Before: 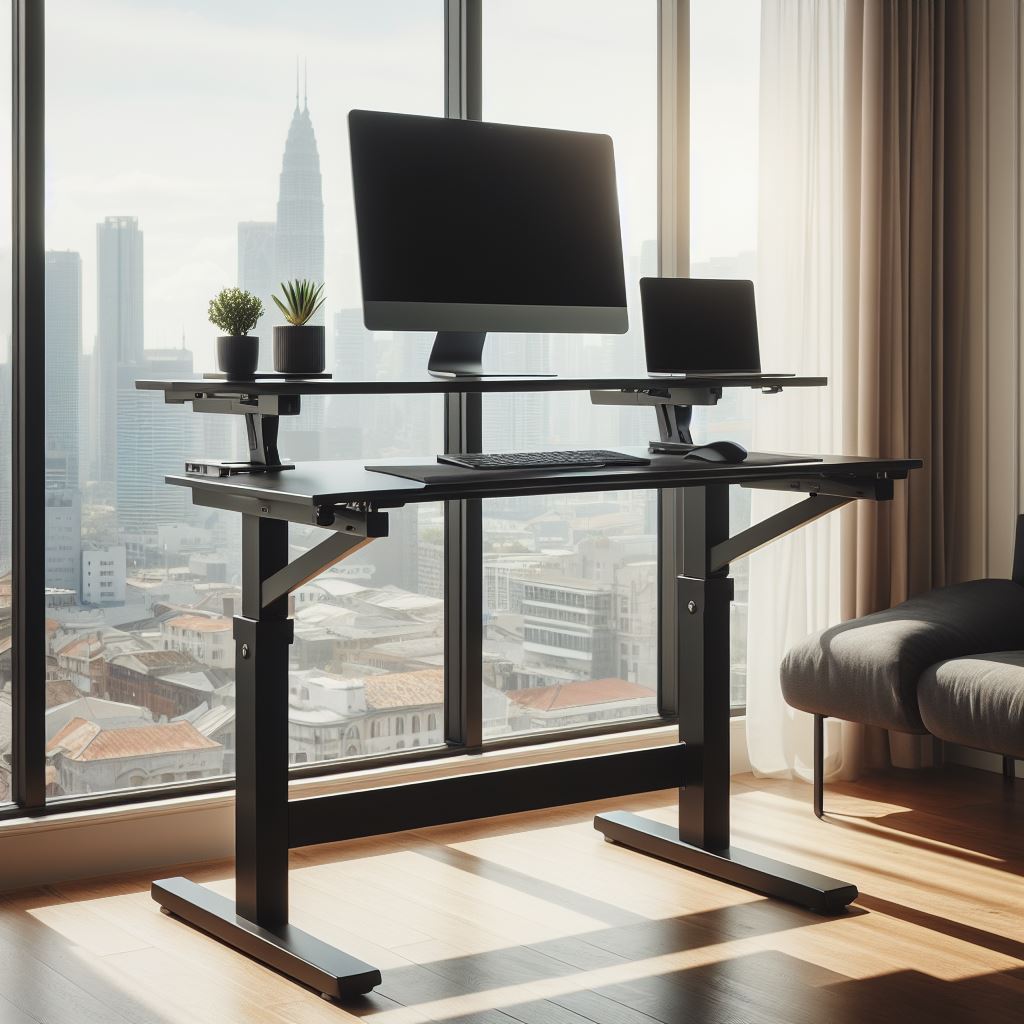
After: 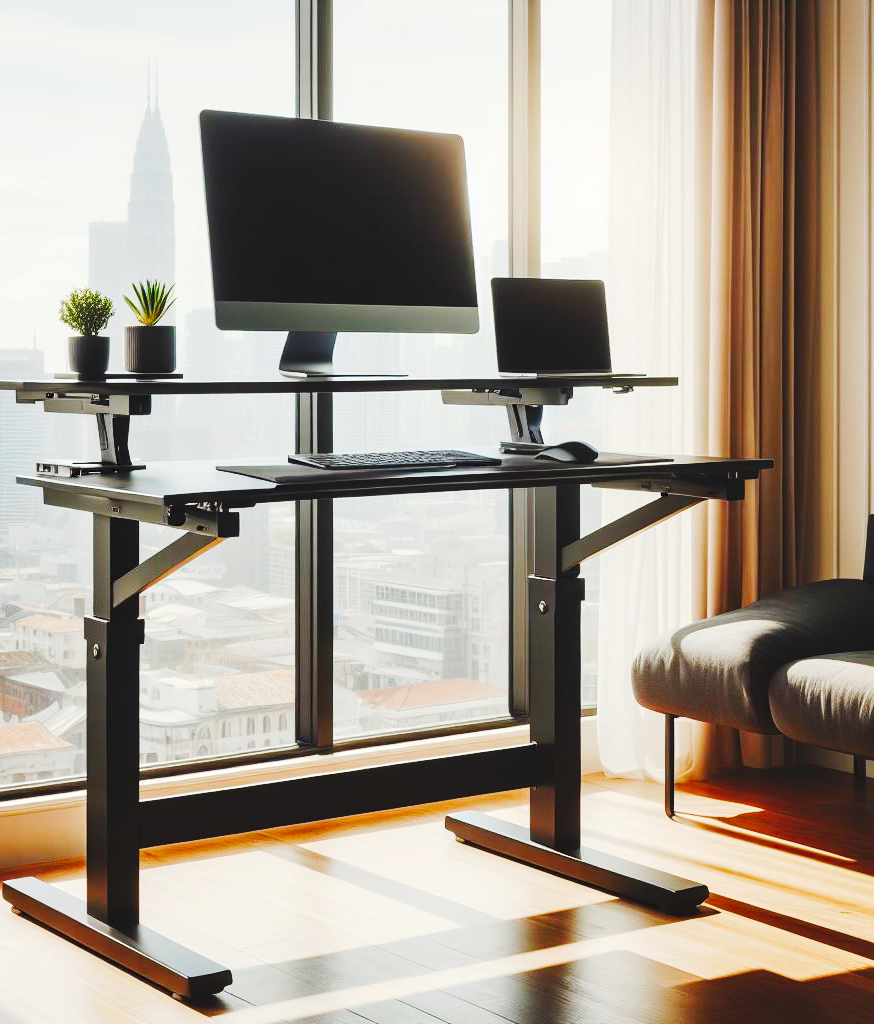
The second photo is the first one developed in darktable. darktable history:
crop and rotate: left 14.584%
tone curve: curves: ch0 [(0, 0) (0.003, 0.061) (0.011, 0.065) (0.025, 0.066) (0.044, 0.077) (0.069, 0.092) (0.1, 0.106) (0.136, 0.125) (0.177, 0.16) (0.224, 0.206) (0.277, 0.272) (0.335, 0.356) (0.399, 0.472) (0.468, 0.59) (0.543, 0.686) (0.623, 0.766) (0.709, 0.832) (0.801, 0.886) (0.898, 0.929) (1, 1)], preserve colors none
contrast equalizer: y [[0.526, 0.53, 0.532, 0.532, 0.53, 0.525], [0.5 ×6], [0.5 ×6], [0 ×6], [0 ×6]]
color balance rgb: perceptual saturation grading › global saturation 20%, perceptual saturation grading › highlights -25%, perceptual saturation grading › shadows 50%
contrast brightness saturation: contrast 0.07, brightness 0.08, saturation 0.18
white balance: emerald 1
